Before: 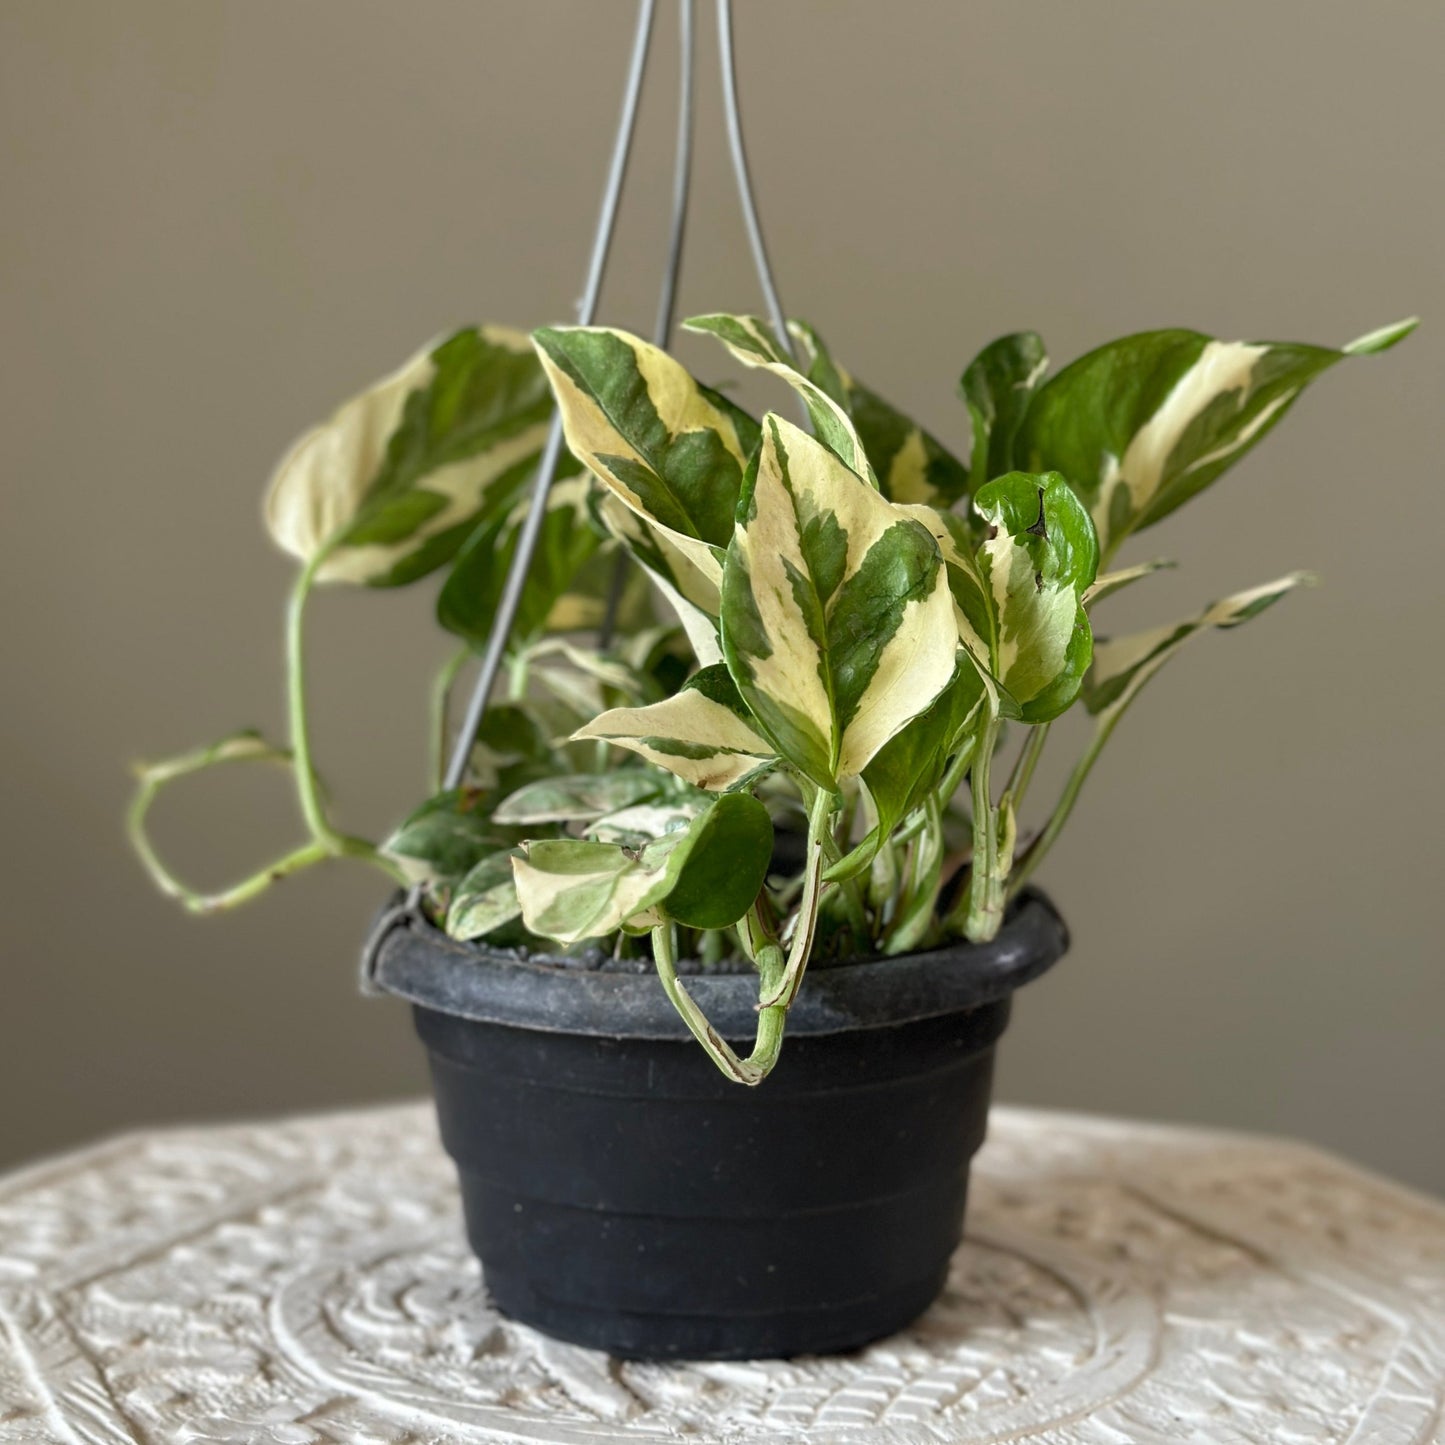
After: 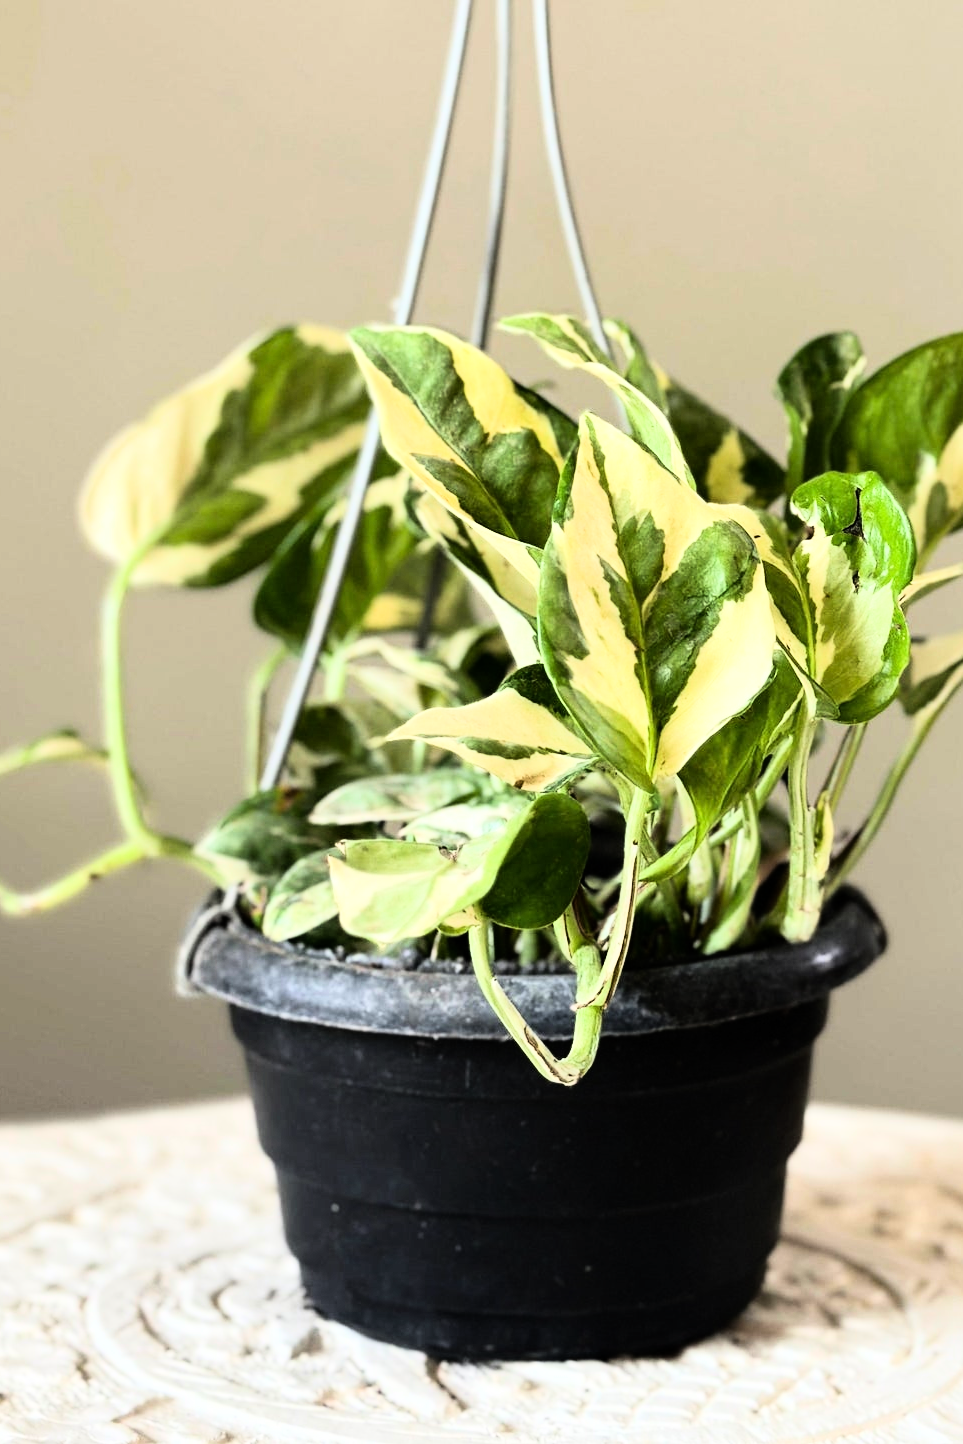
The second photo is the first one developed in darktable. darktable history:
rgb curve: curves: ch0 [(0, 0) (0.21, 0.15) (0.24, 0.21) (0.5, 0.75) (0.75, 0.96) (0.89, 0.99) (1, 1)]; ch1 [(0, 0.02) (0.21, 0.13) (0.25, 0.2) (0.5, 0.67) (0.75, 0.9) (0.89, 0.97) (1, 1)]; ch2 [(0, 0.02) (0.21, 0.13) (0.25, 0.2) (0.5, 0.67) (0.75, 0.9) (0.89, 0.97) (1, 1)], compensate middle gray true
crop and rotate: left 12.673%, right 20.66%
